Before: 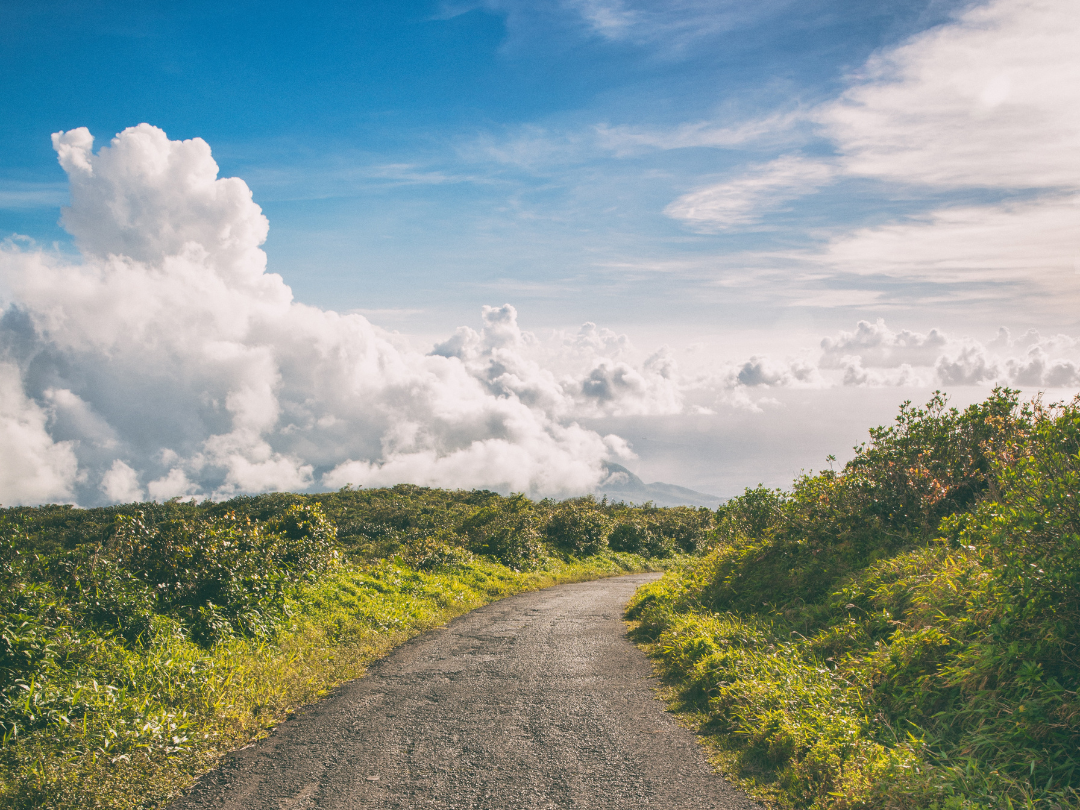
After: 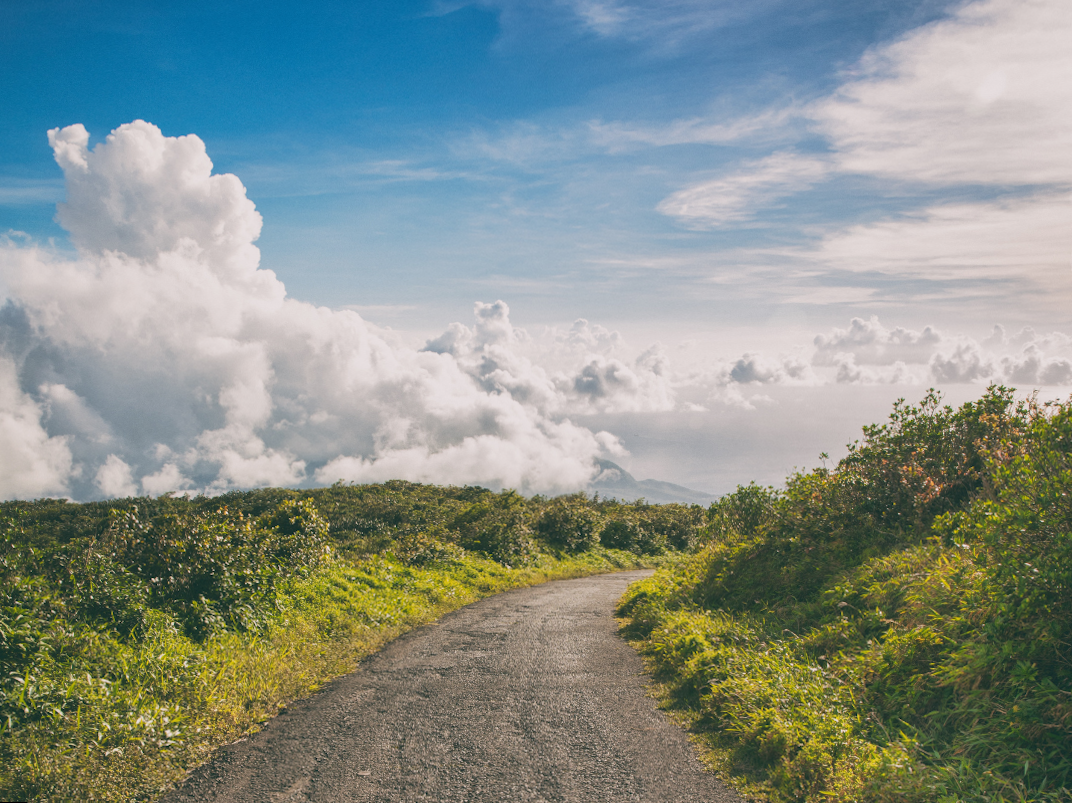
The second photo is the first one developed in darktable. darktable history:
exposure: exposure -0.177 EV, compensate highlight preservation false
rotate and perspective: rotation 0.192°, lens shift (horizontal) -0.015, crop left 0.005, crop right 0.996, crop top 0.006, crop bottom 0.99
